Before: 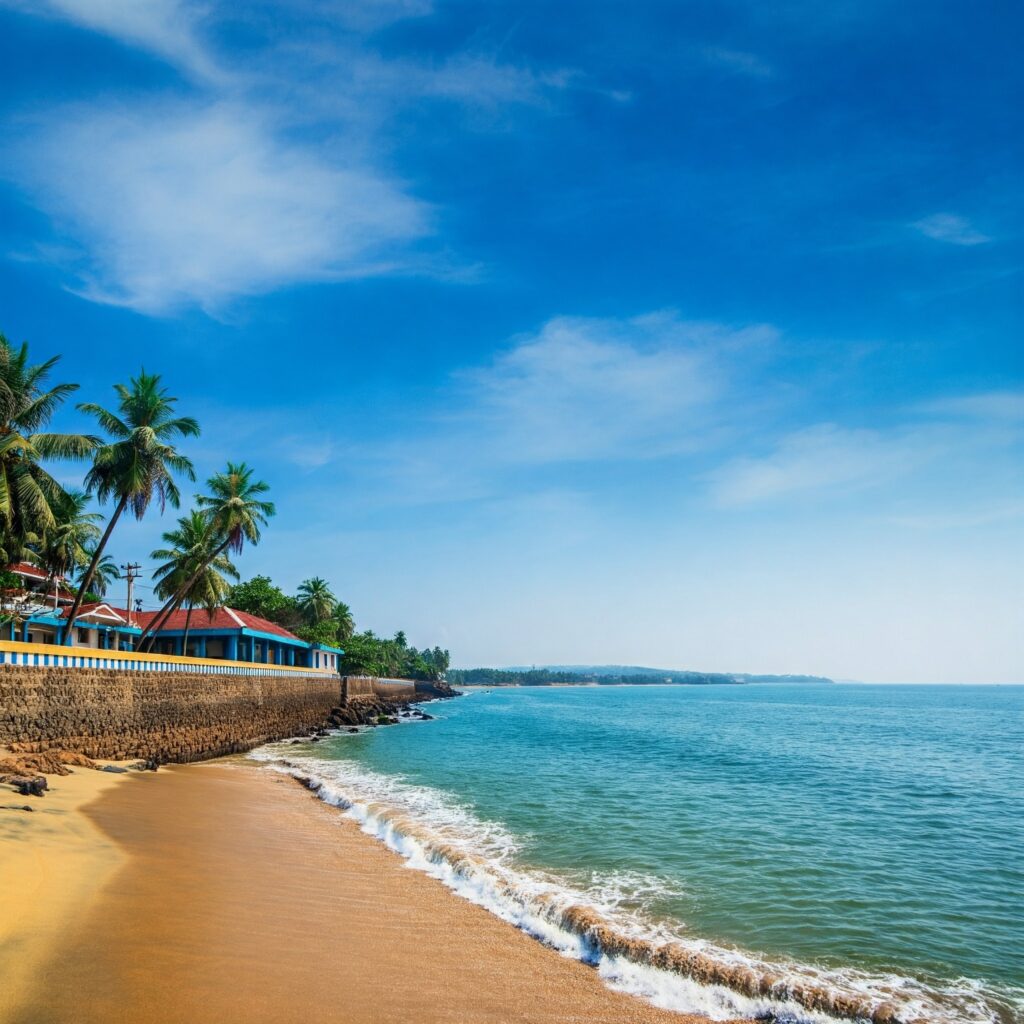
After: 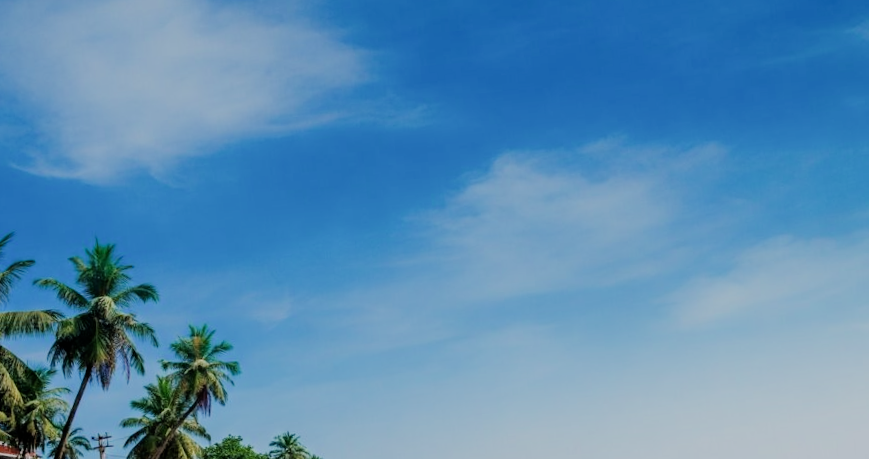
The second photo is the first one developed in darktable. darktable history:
crop: left 7.036%, top 18.398%, right 14.379%, bottom 40.043%
filmic rgb: black relative exposure -7.15 EV, white relative exposure 5.36 EV, hardness 3.02
rotate and perspective: rotation -4.86°, automatic cropping off
